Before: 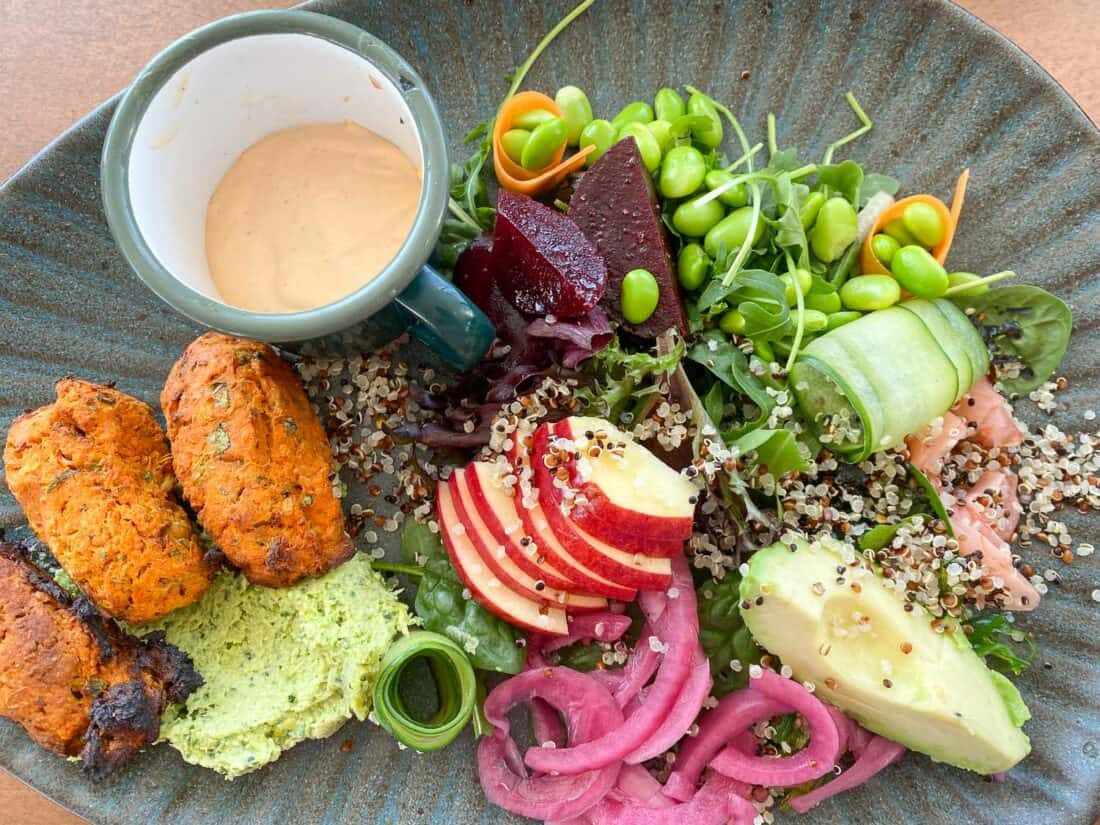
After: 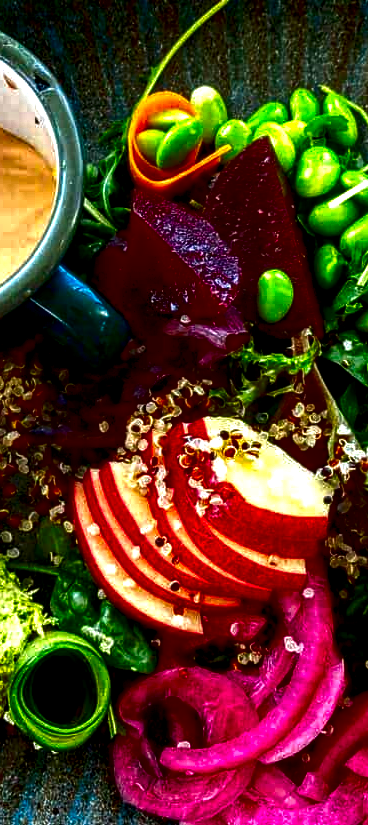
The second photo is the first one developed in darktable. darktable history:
local contrast: detail 203%
crop: left 33.224%, right 33.272%
exposure: exposure 0.298 EV, compensate exposure bias true, compensate highlight preservation false
contrast brightness saturation: brightness -0.994, saturation 0.997
